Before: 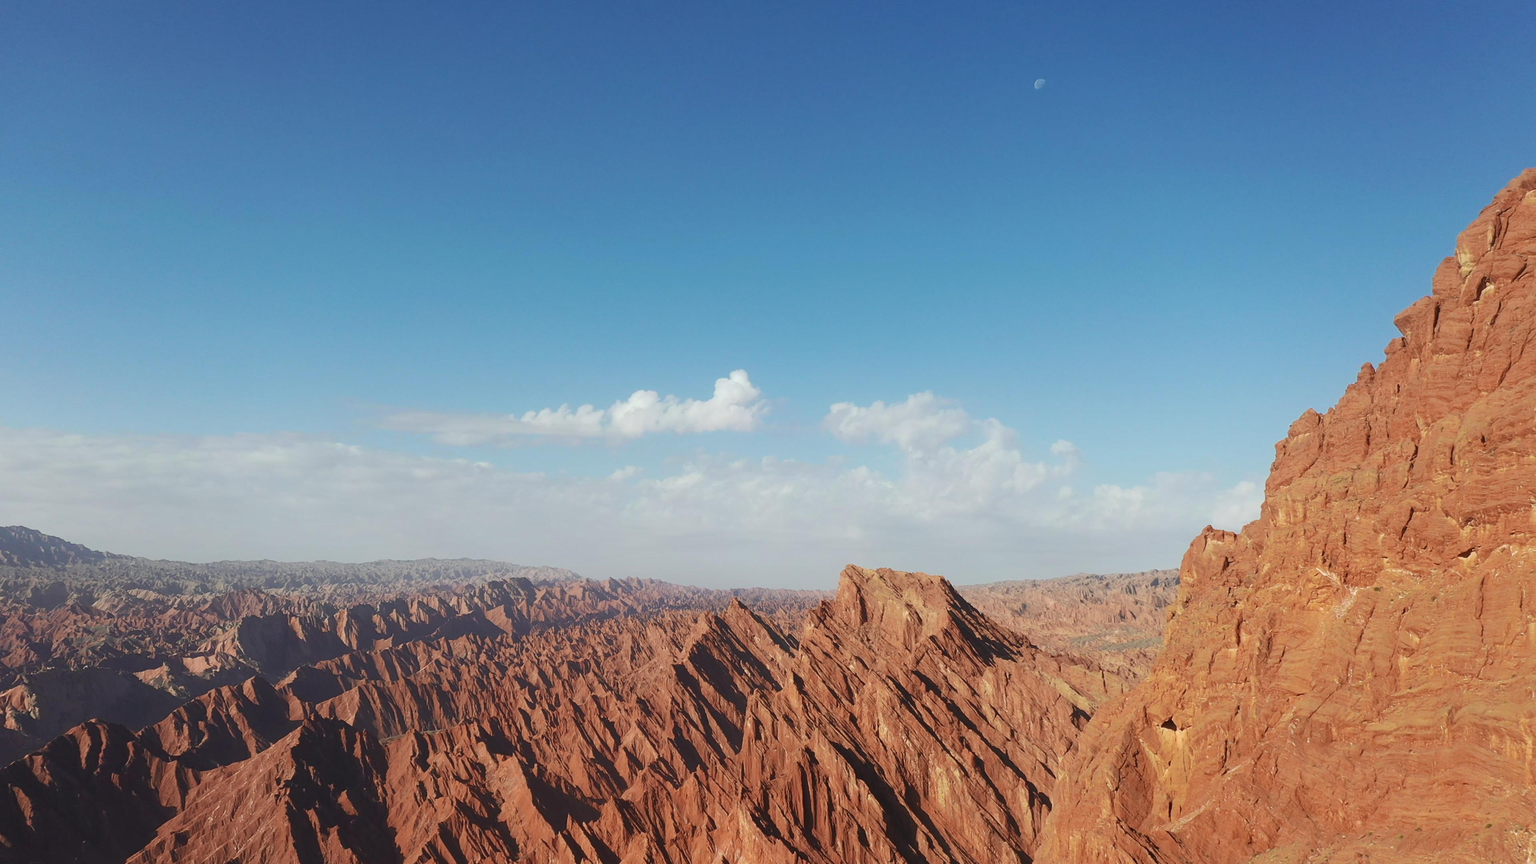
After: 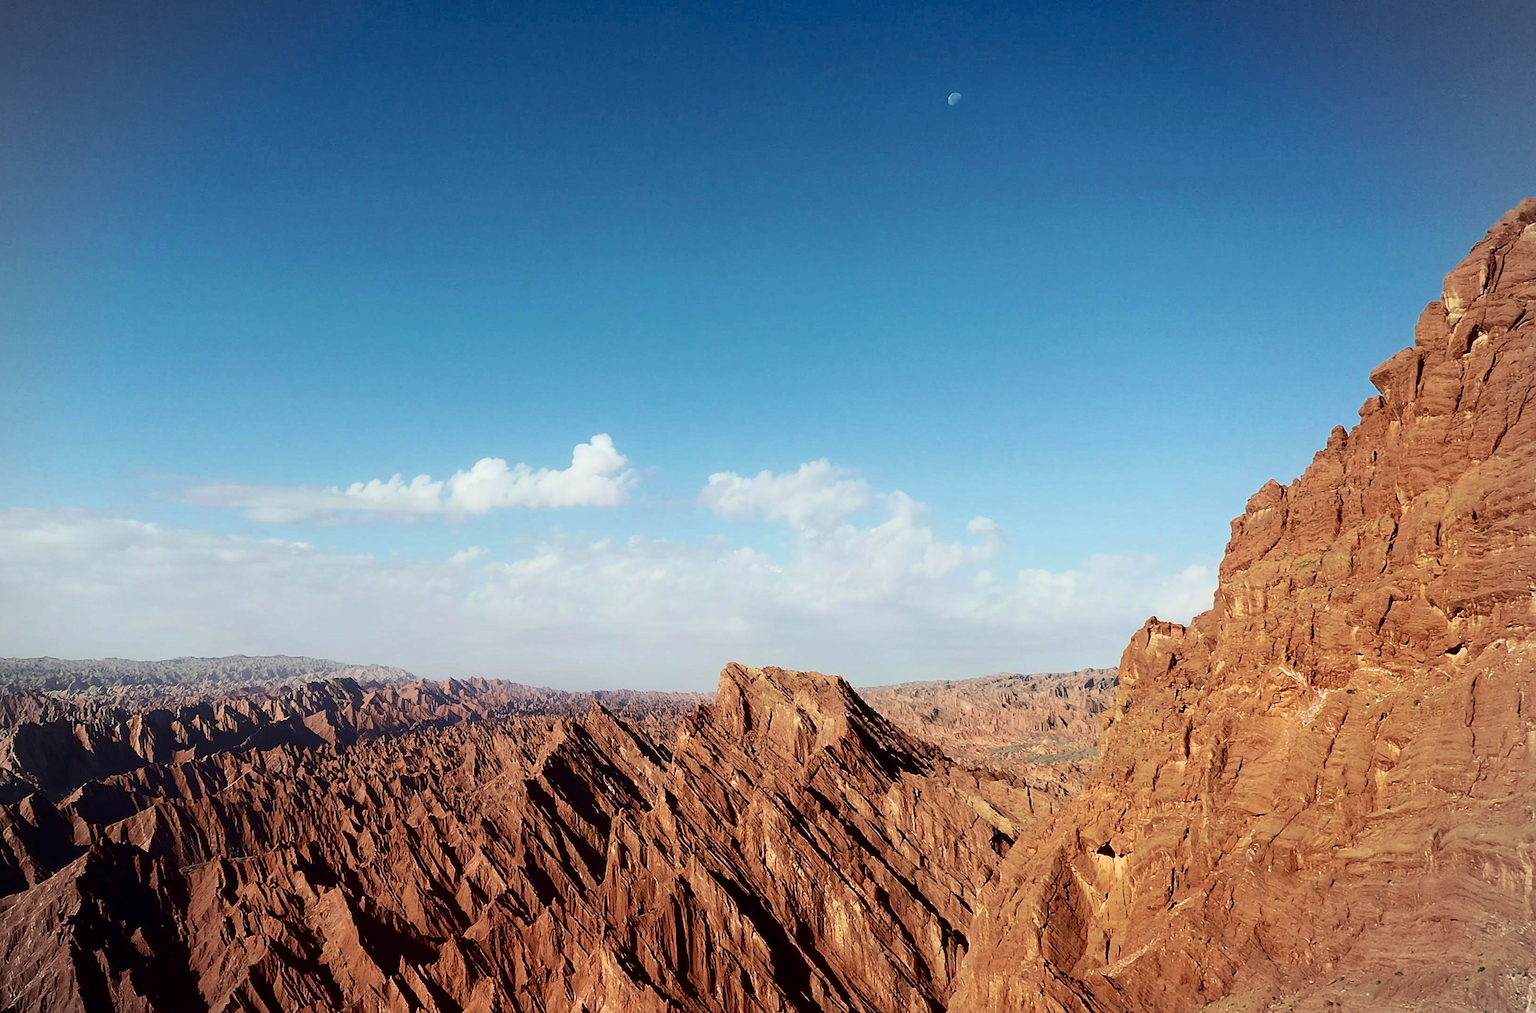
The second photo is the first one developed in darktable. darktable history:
vignetting: fall-off start 88.7%, fall-off radius 44.03%, brightness -0.213, width/height ratio 1.157, unbound false
tone curve: curves: ch0 [(0, 0) (0.078, 0) (0.241, 0.056) (0.59, 0.574) (0.802, 0.868) (1, 1)], color space Lab, independent channels, preserve colors none
sharpen: radius 1.923
crop and rotate: left 14.745%
velvia: on, module defaults
